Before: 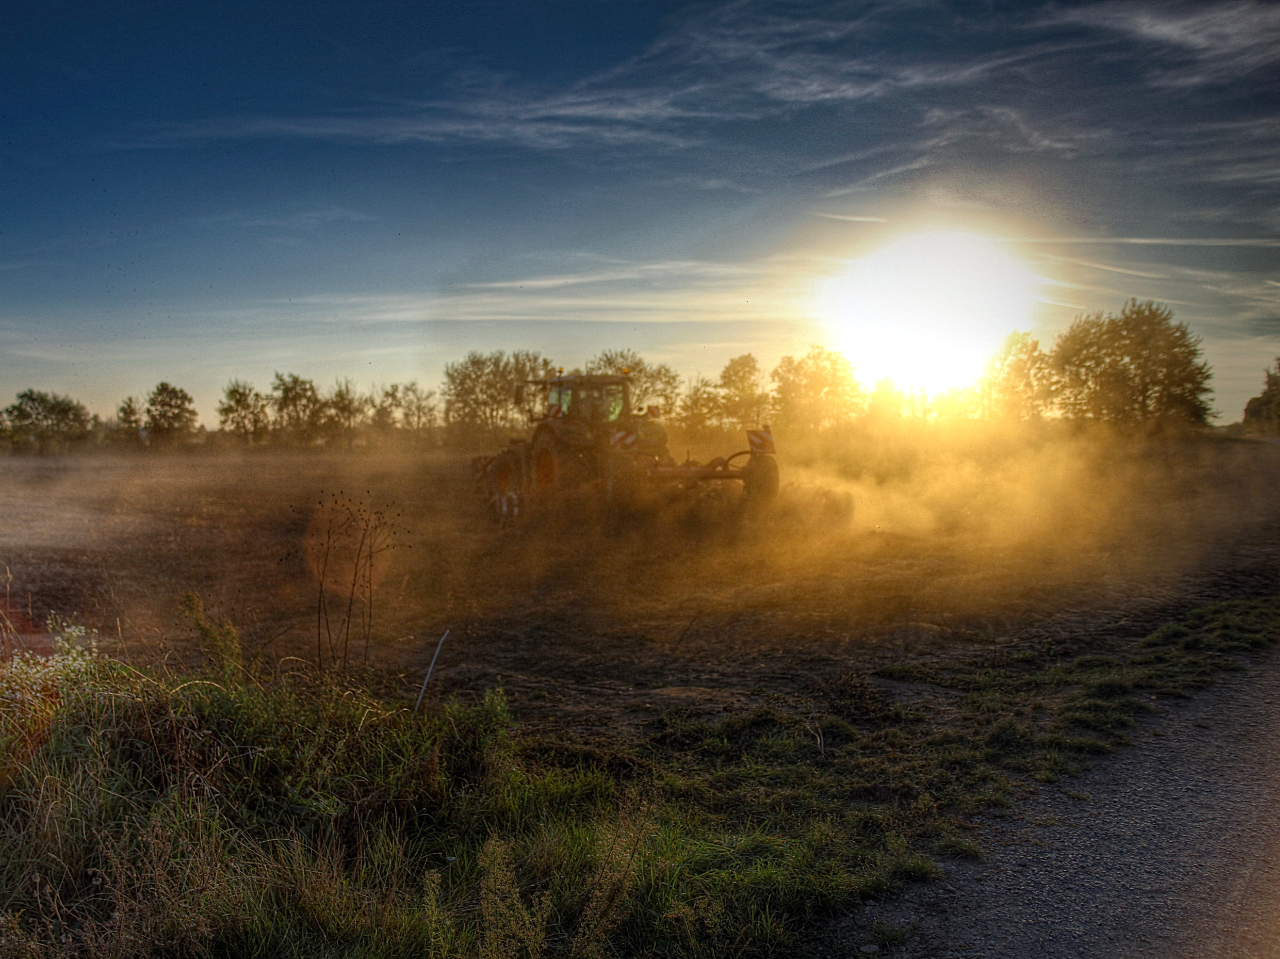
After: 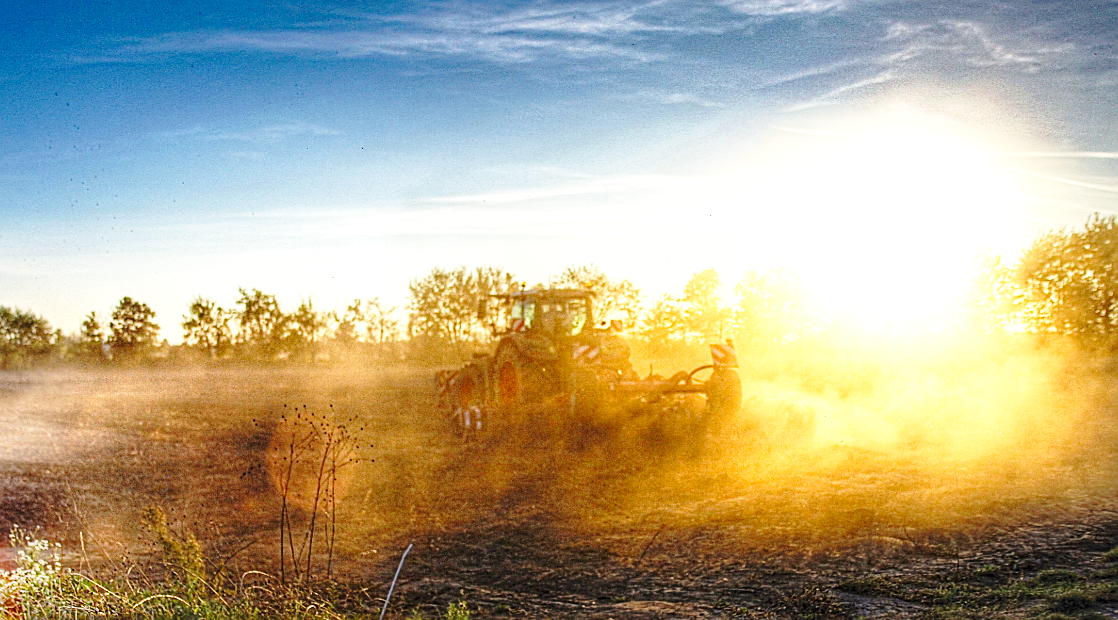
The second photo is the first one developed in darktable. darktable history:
exposure: black level correction 0, exposure 1.2 EV, compensate highlight preservation false
sharpen: on, module defaults
base curve: curves: ch0 [(0, 0) (0.036, 0.037) (0.121, 0.228) (0.46, 0.76) (0.859, 0.983) (1, 1)], preserve colors none
levels: mode automatic
crop: left 2.953%, top 9.005%, right 9.628%, bottom 26.25%
